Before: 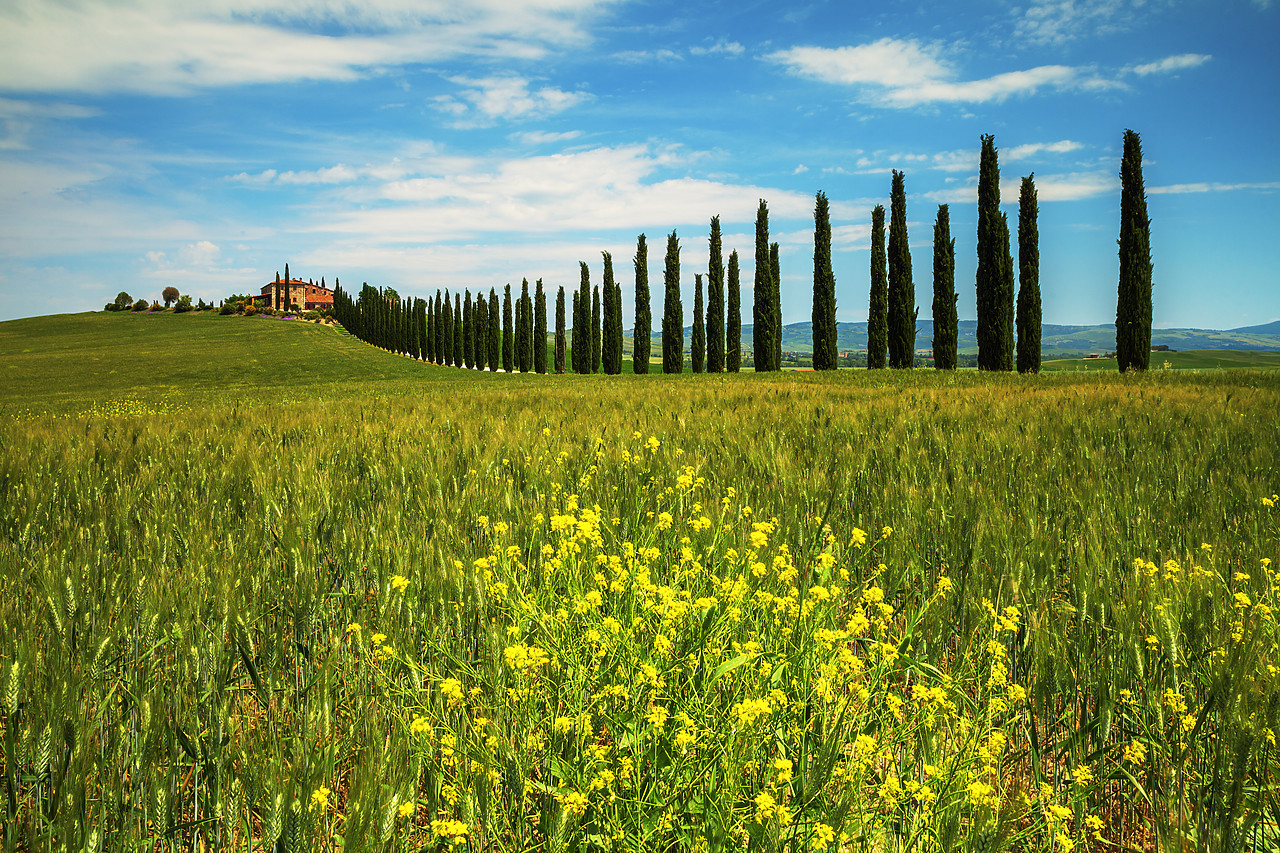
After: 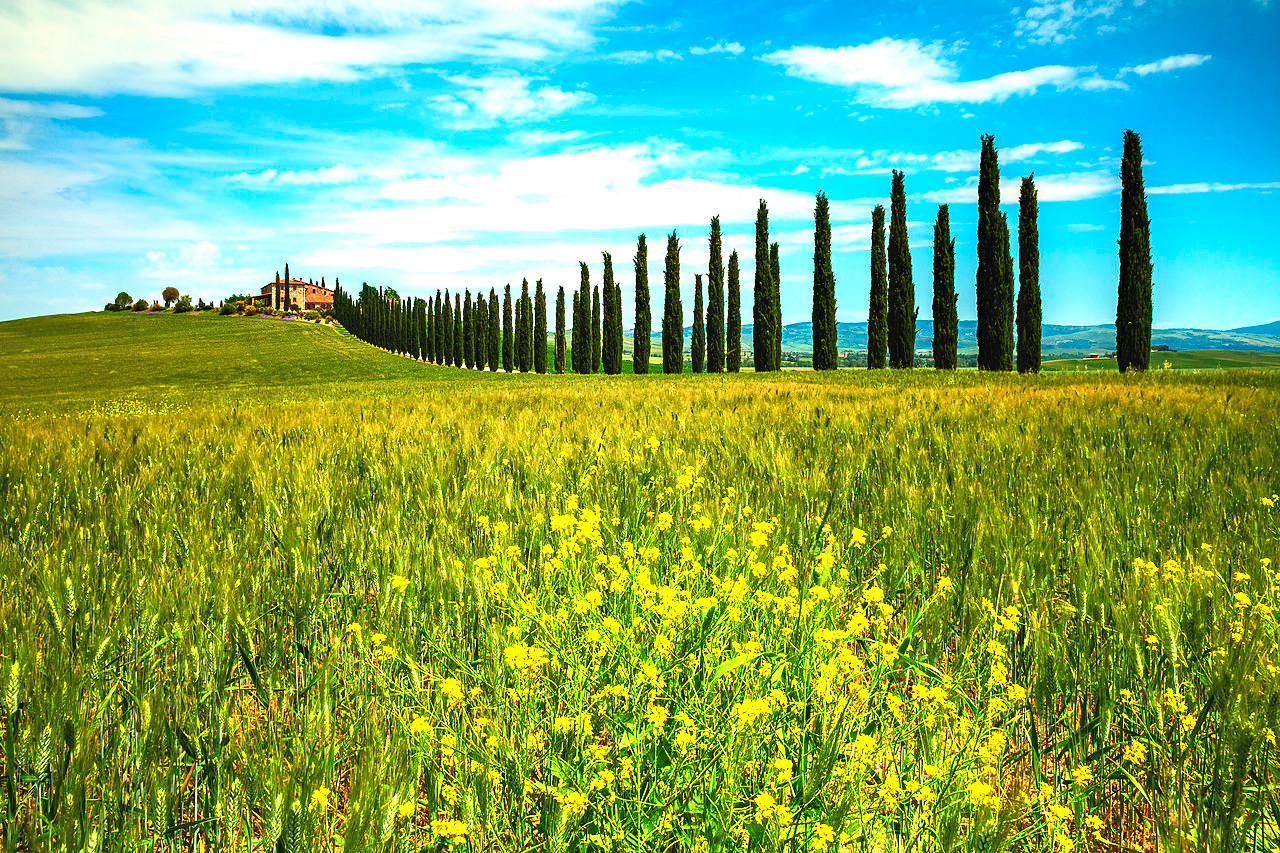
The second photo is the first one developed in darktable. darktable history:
haze removal: compatibility mode true, adaptive false
exposure: black level correction -0.002, exposure 0.707 EV, compensate exposure bias true, compensate highlight preservation false
shadows and highlights: shadows 0.713, highlights 40.12
